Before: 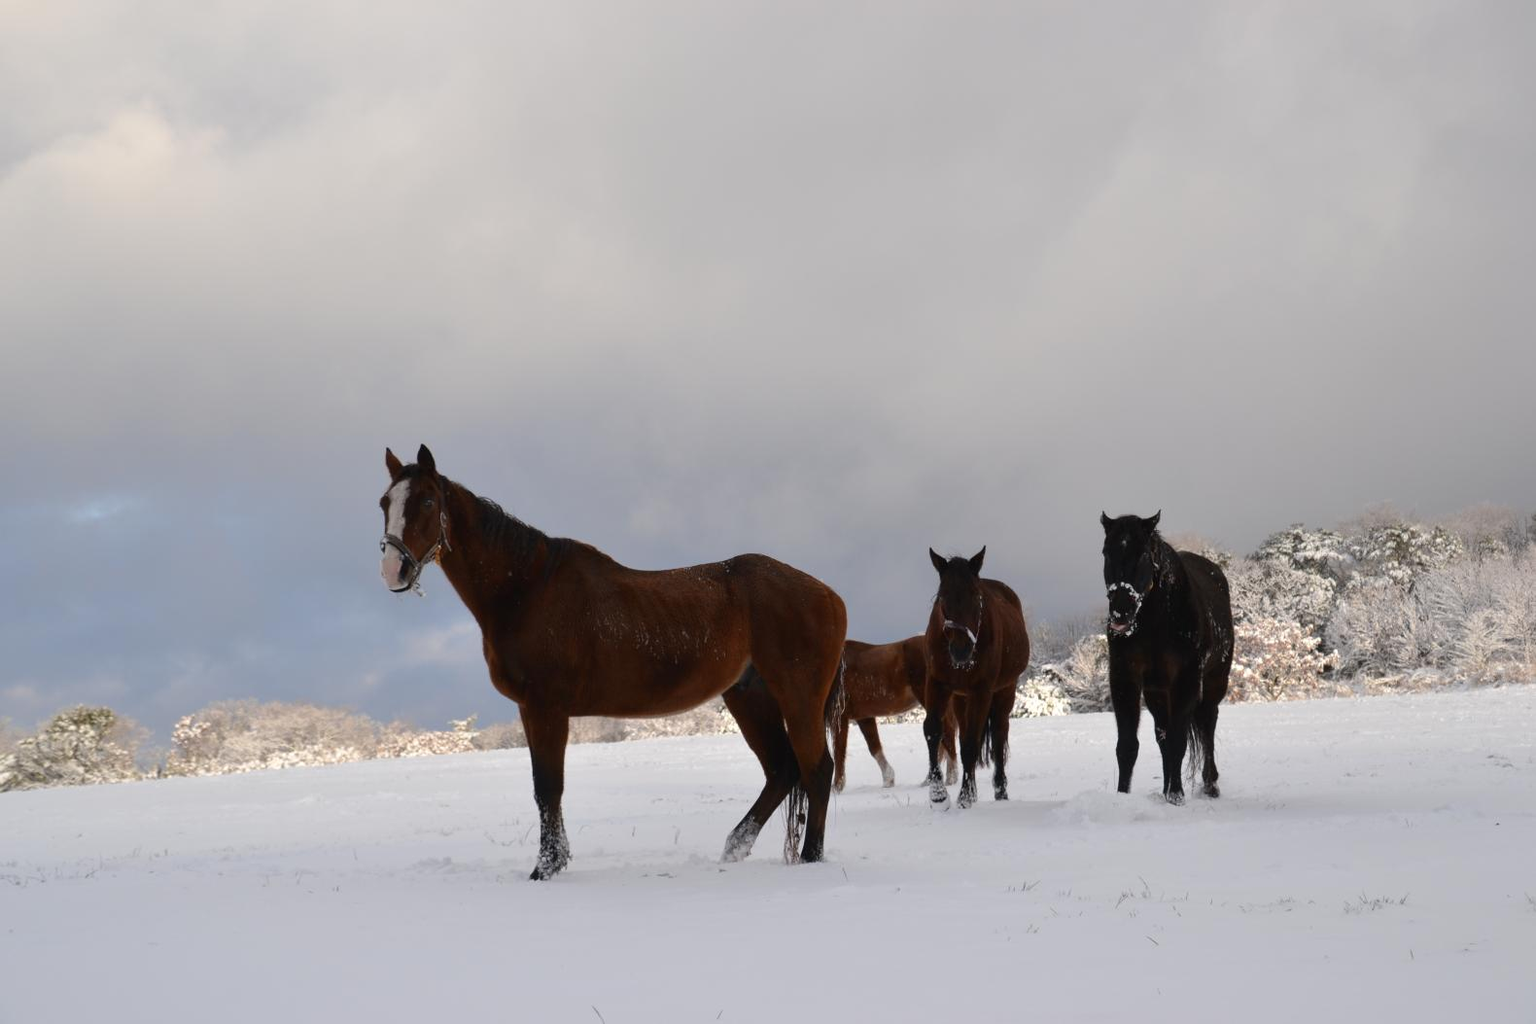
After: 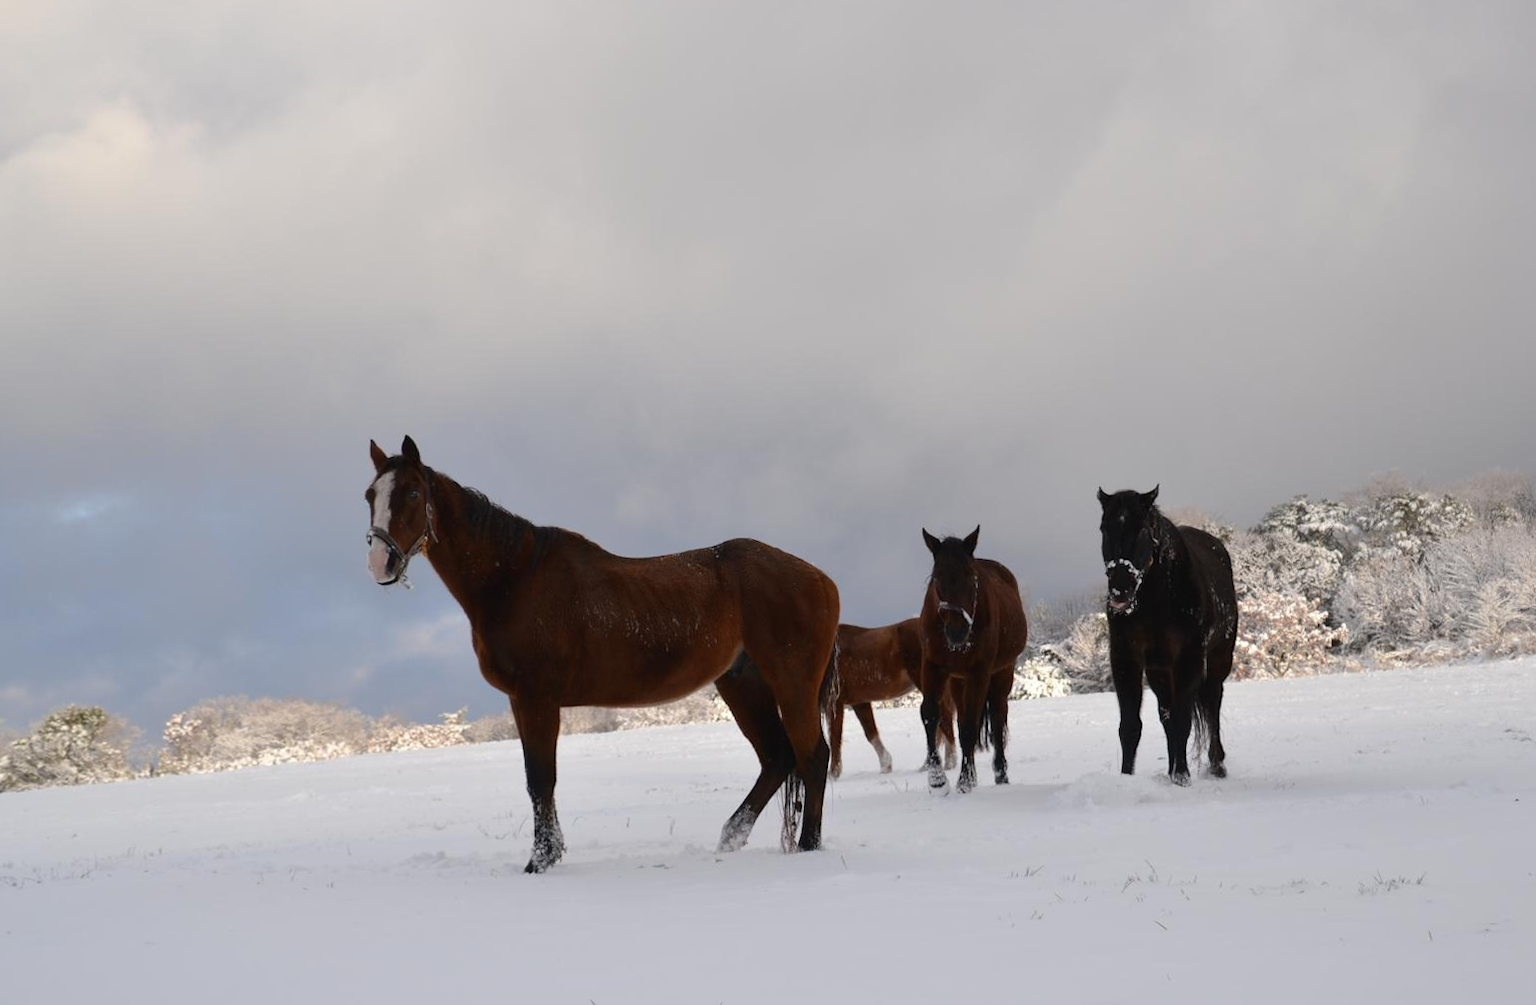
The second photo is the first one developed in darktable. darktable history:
rotate and perspective: rotation -1.32°, lens shift (horizontal) -0.031, crop left 0.015, crop right 0.985, crop top 0.047, crop bottom 0.982
